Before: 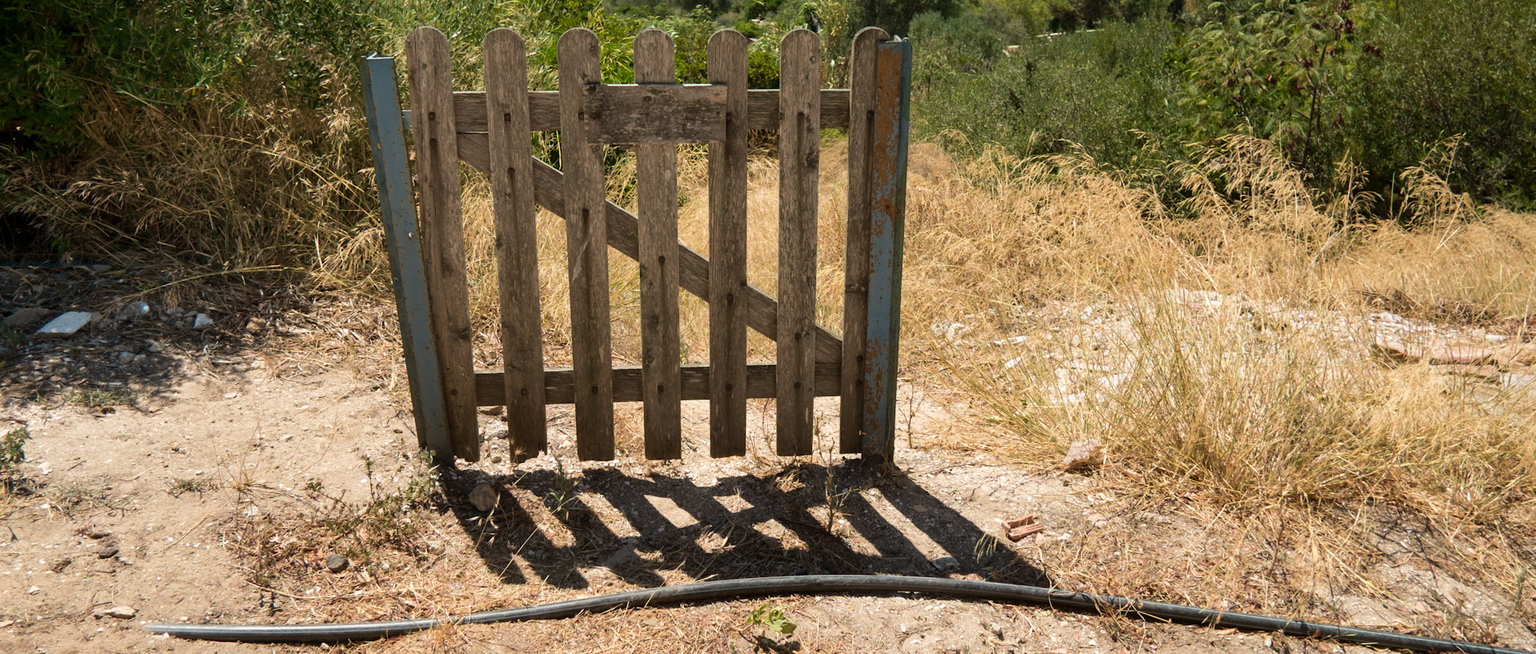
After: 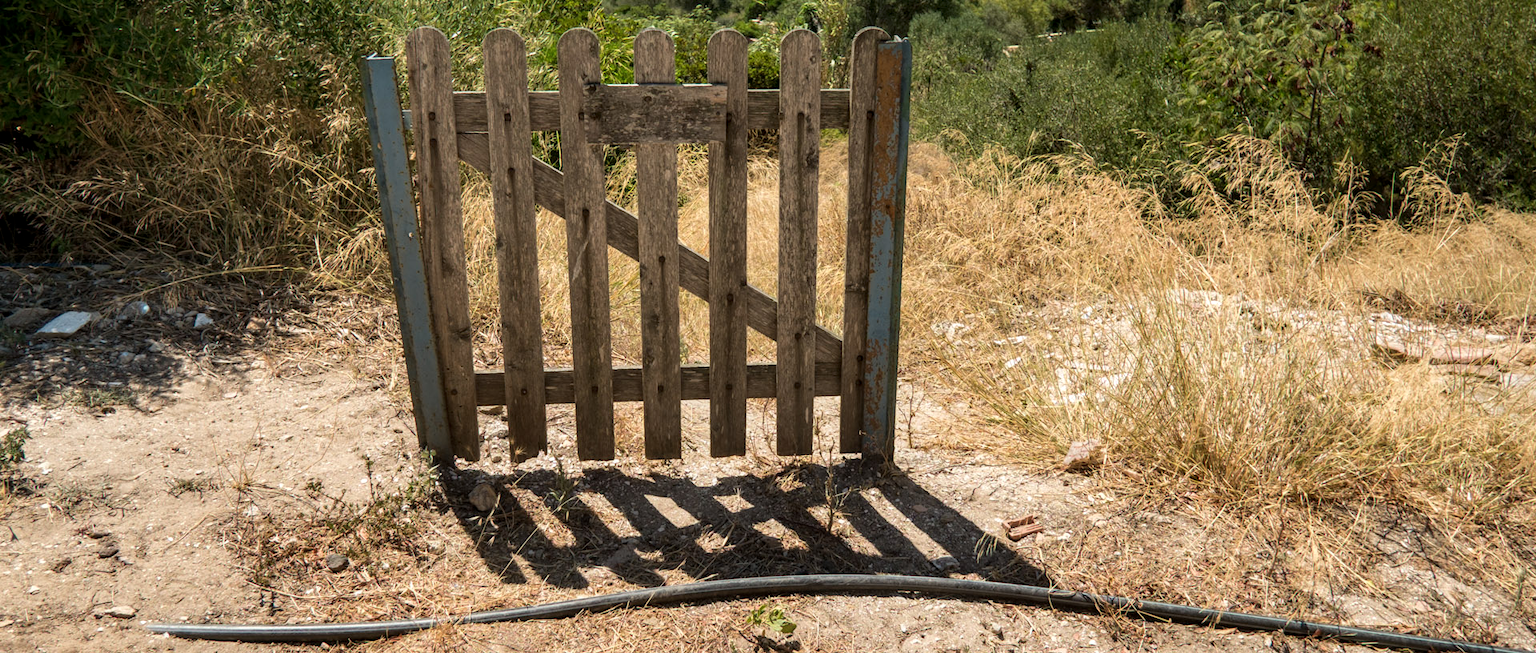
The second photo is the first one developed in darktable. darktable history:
local contrast: on, module defaults
color correction: highlights a* -0.1, highlights b* 0.091
